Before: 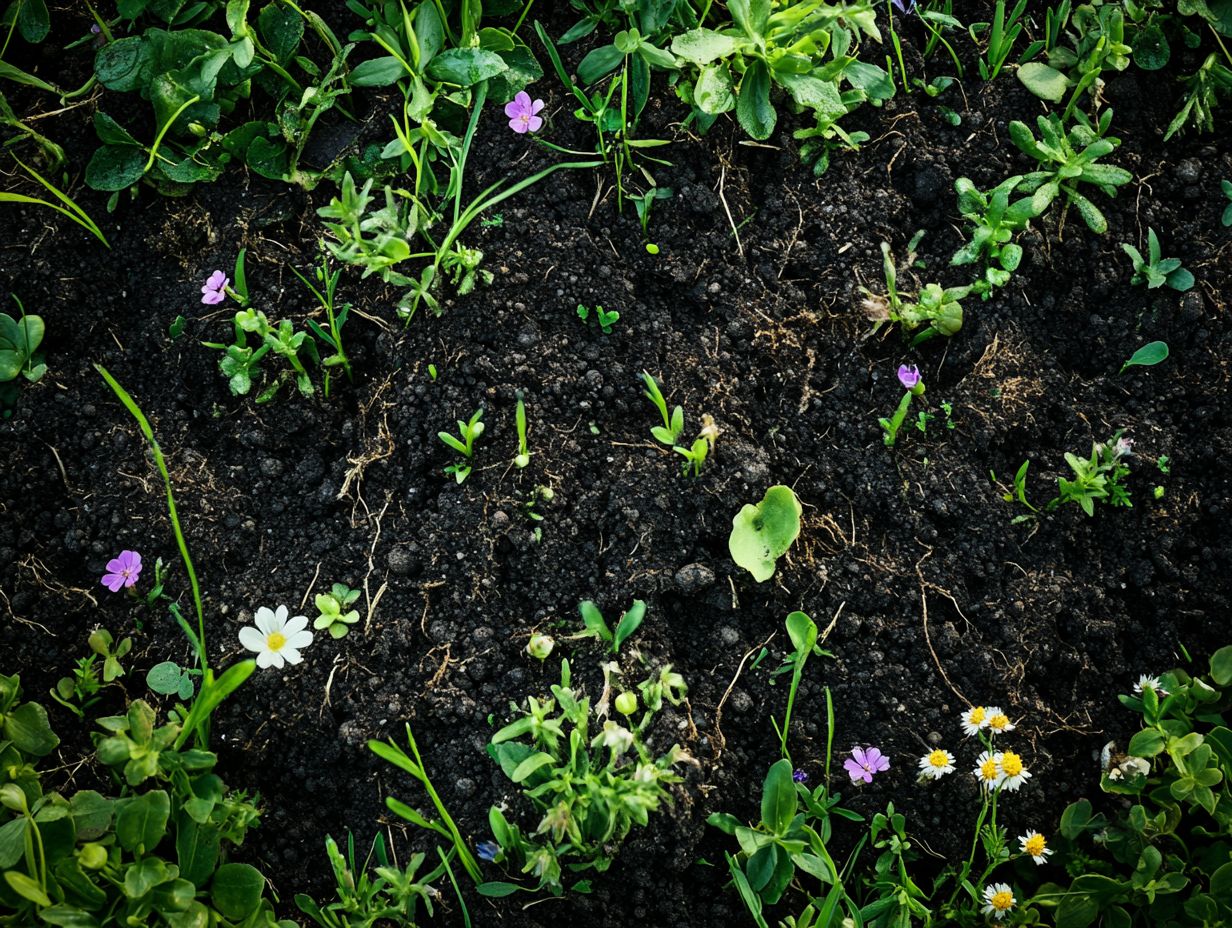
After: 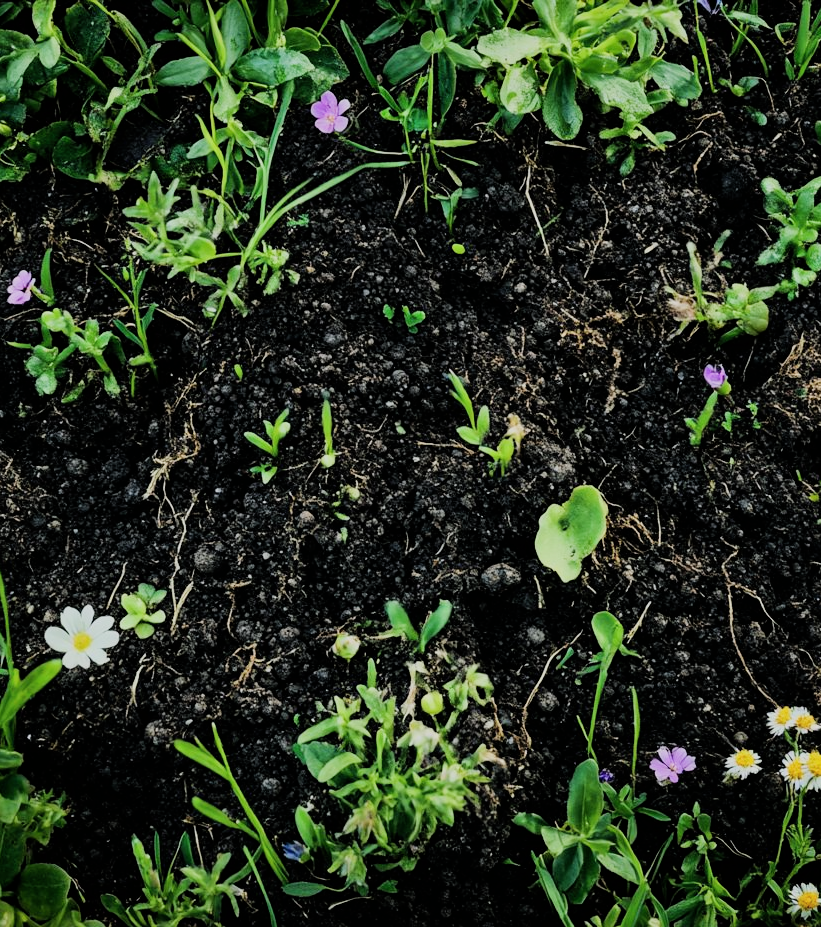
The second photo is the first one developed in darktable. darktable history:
crop and rotate: left 15.754%, right 17.579%
shadows and highlights: shadows 24.5, highlights -78.15, soften with gaussian
filmic rgb: black relative exposure -7.65 EV, white relative exposure 4.56 EV, hardness 3.61, contrast 1.05
